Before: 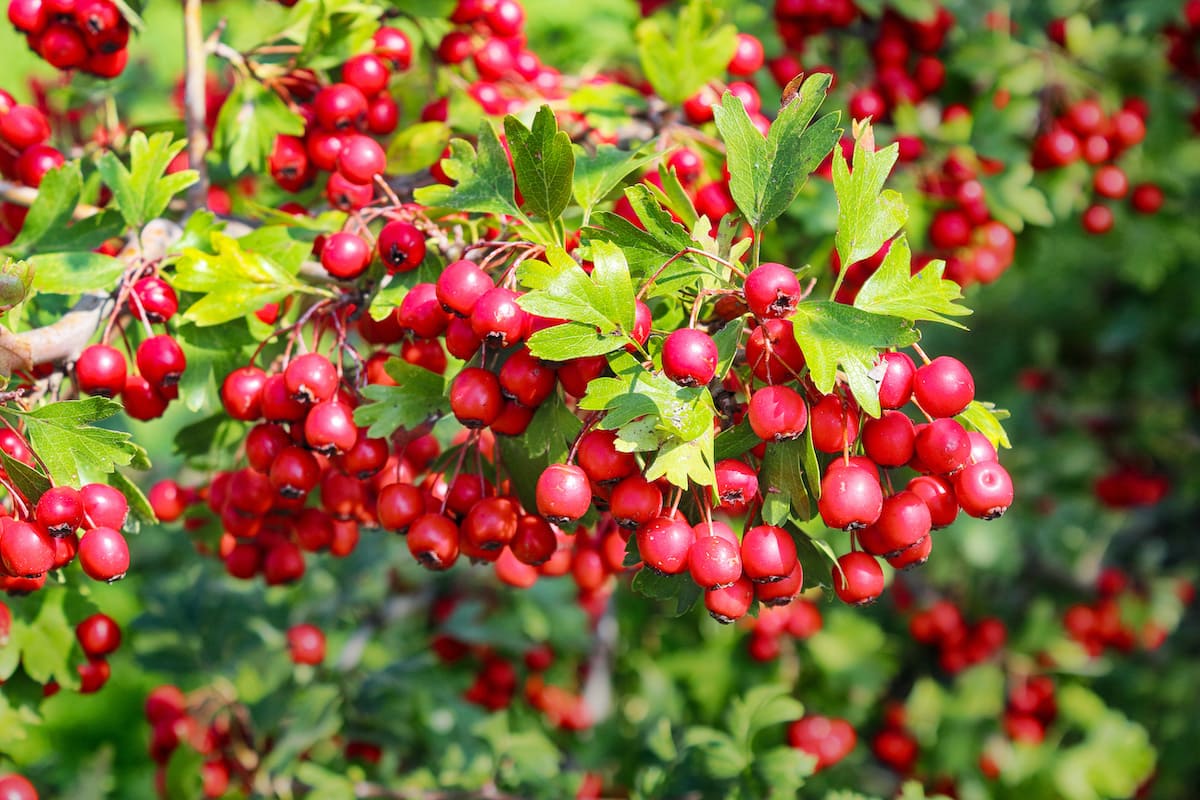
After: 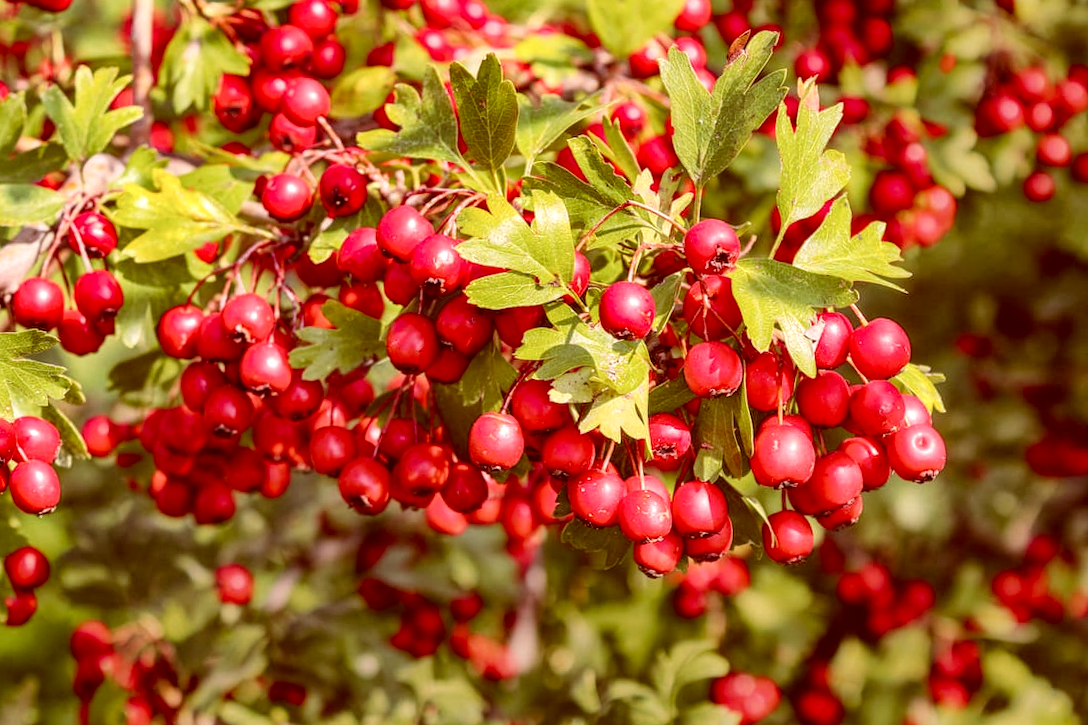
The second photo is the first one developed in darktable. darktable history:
crop and rotate: angle -1.96°, left 3.097%, top 4.154%, right 1.586%, bottom 0.529%
local contrast: on, module defaults
color correction: highlights a* 9.03, highlights b* 8.71, shadows a* 40, shadows b* 40, saturation 0.8
